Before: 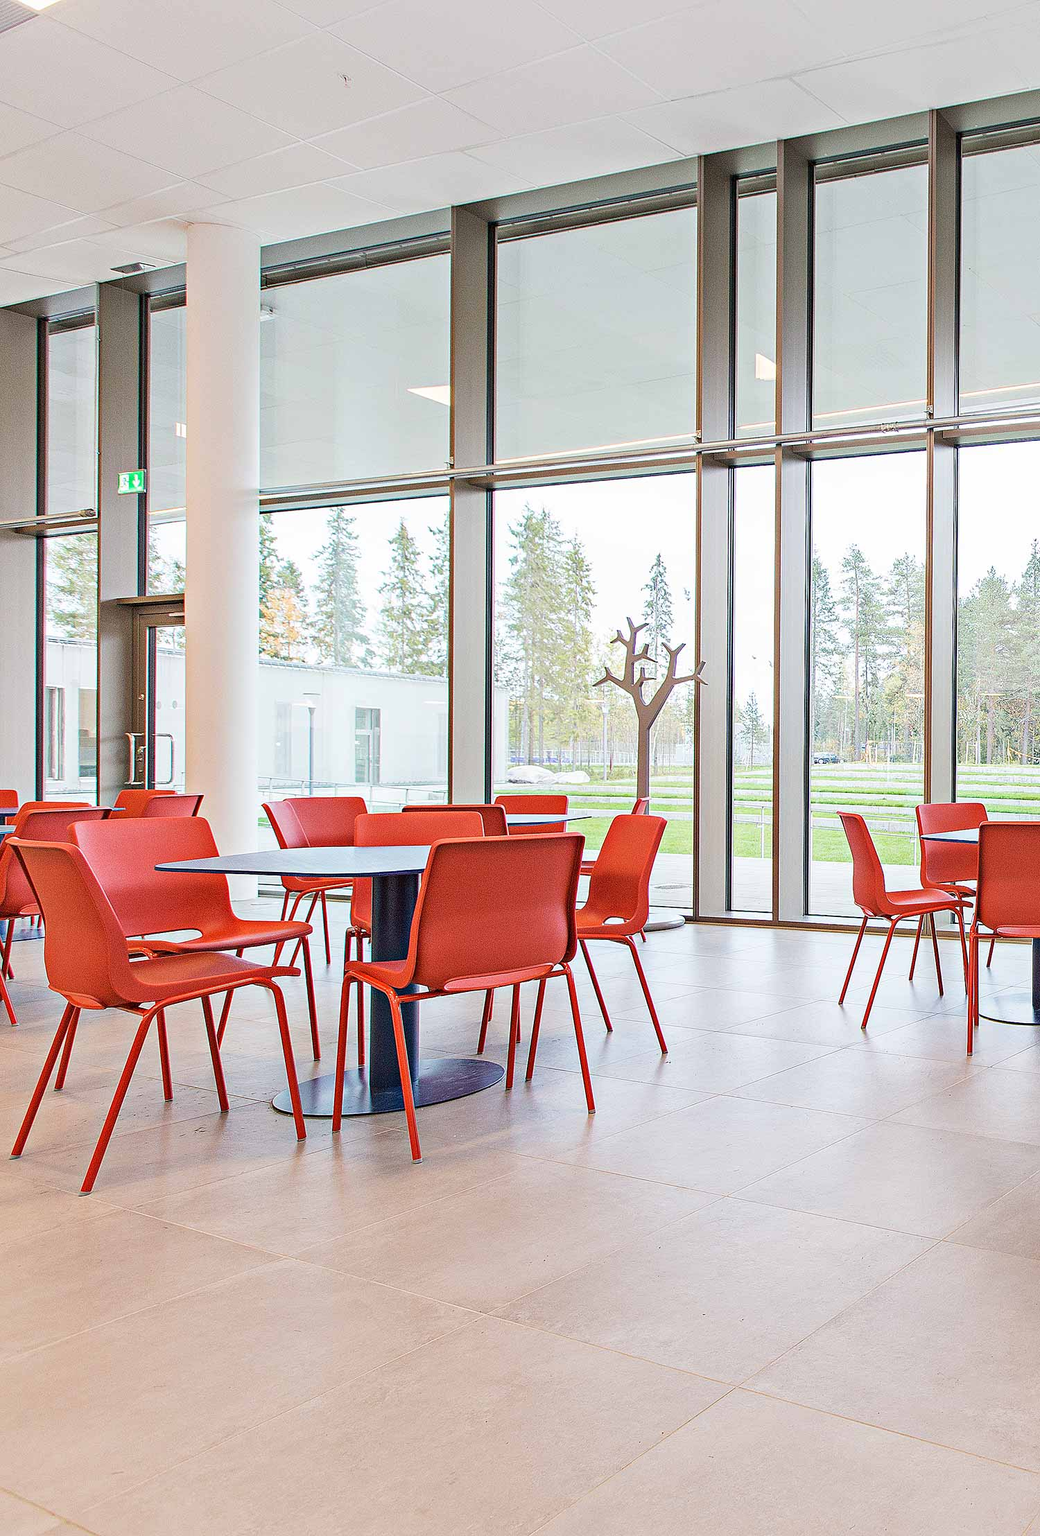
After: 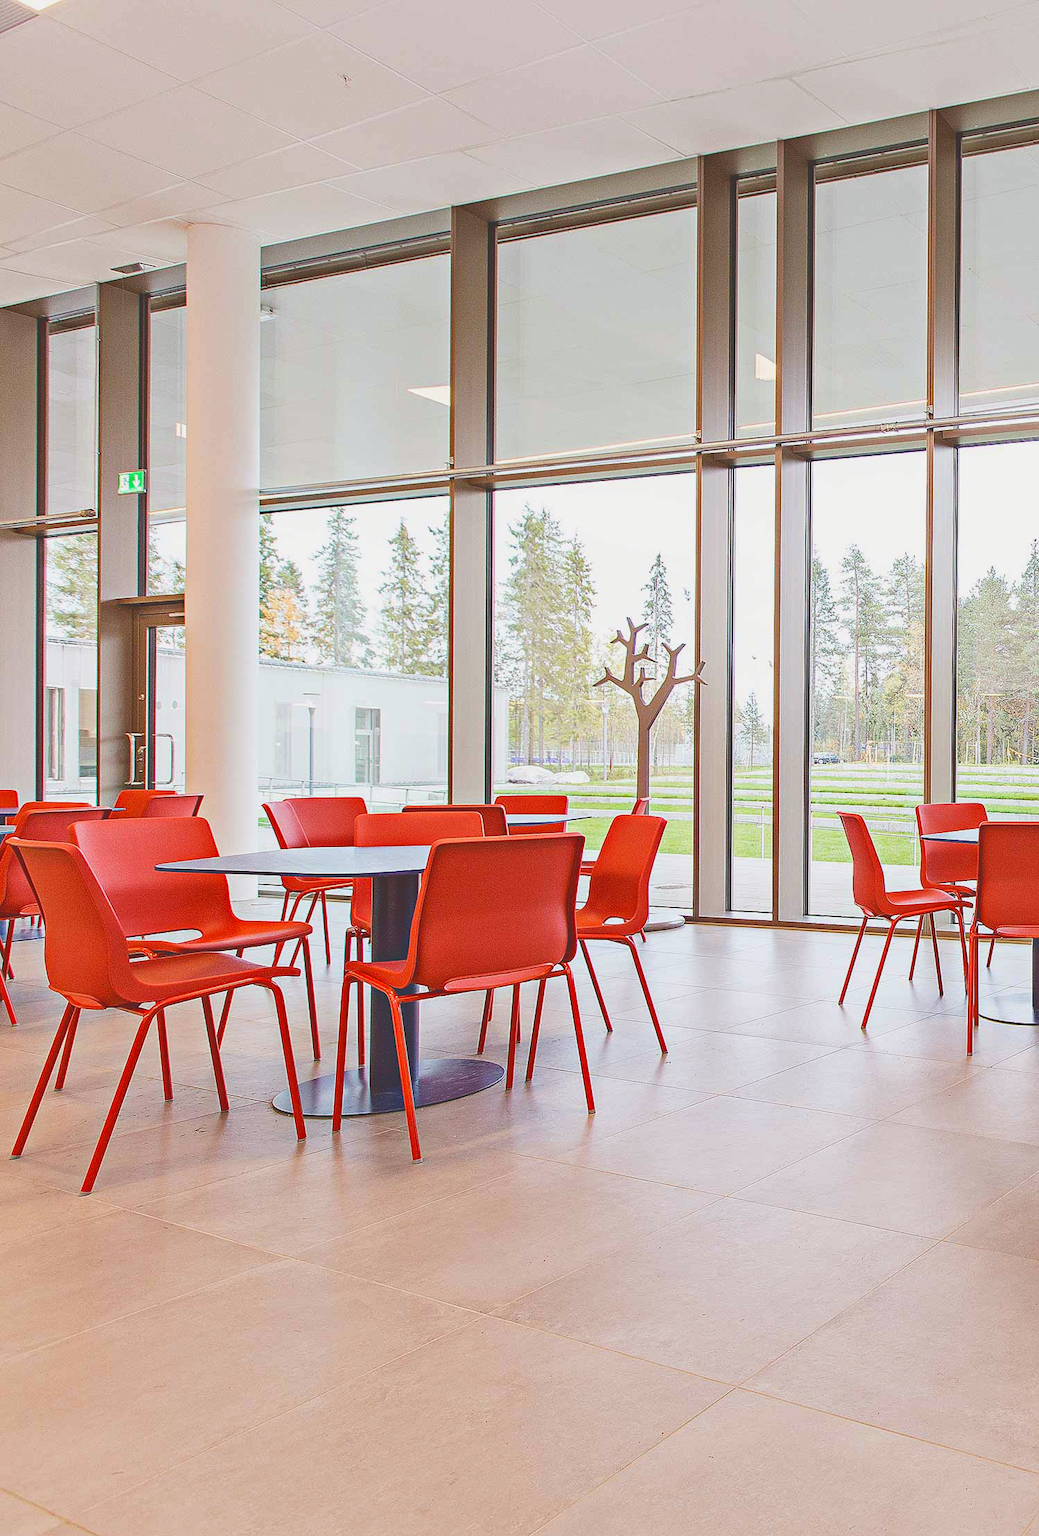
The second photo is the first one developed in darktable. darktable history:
rgb levels: mode RGB, independent channels, levels [[0, 0.5, 1], [0, 0.521, 1], [0, 0.536, 1]]
tone curve: curves: ch0 [(0, 0.211) (0.15, 0.25) (1, 0.953)], color space Lab, independent channels, preserve colors none
